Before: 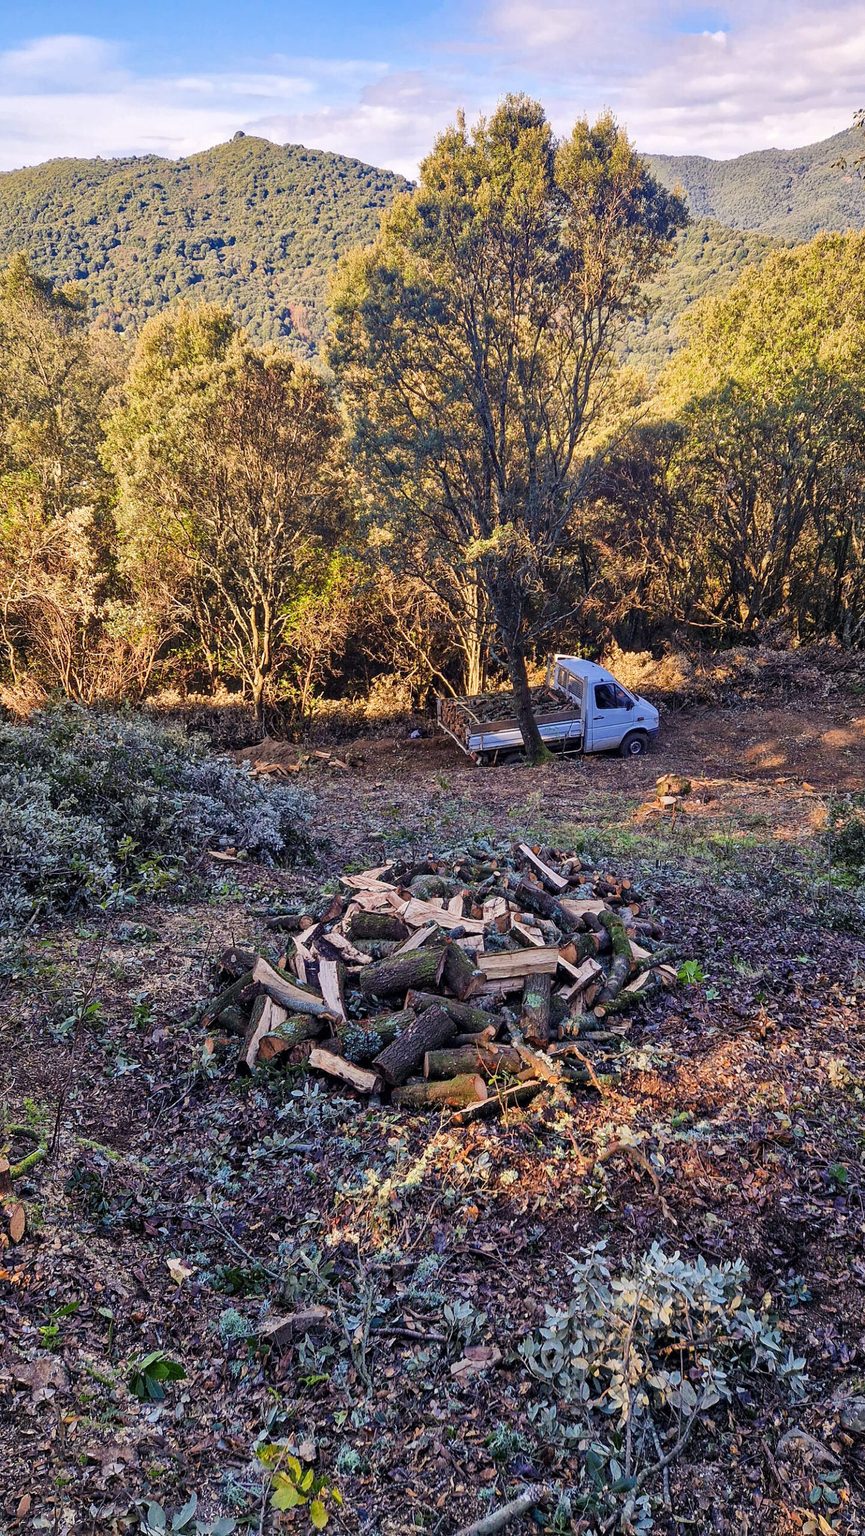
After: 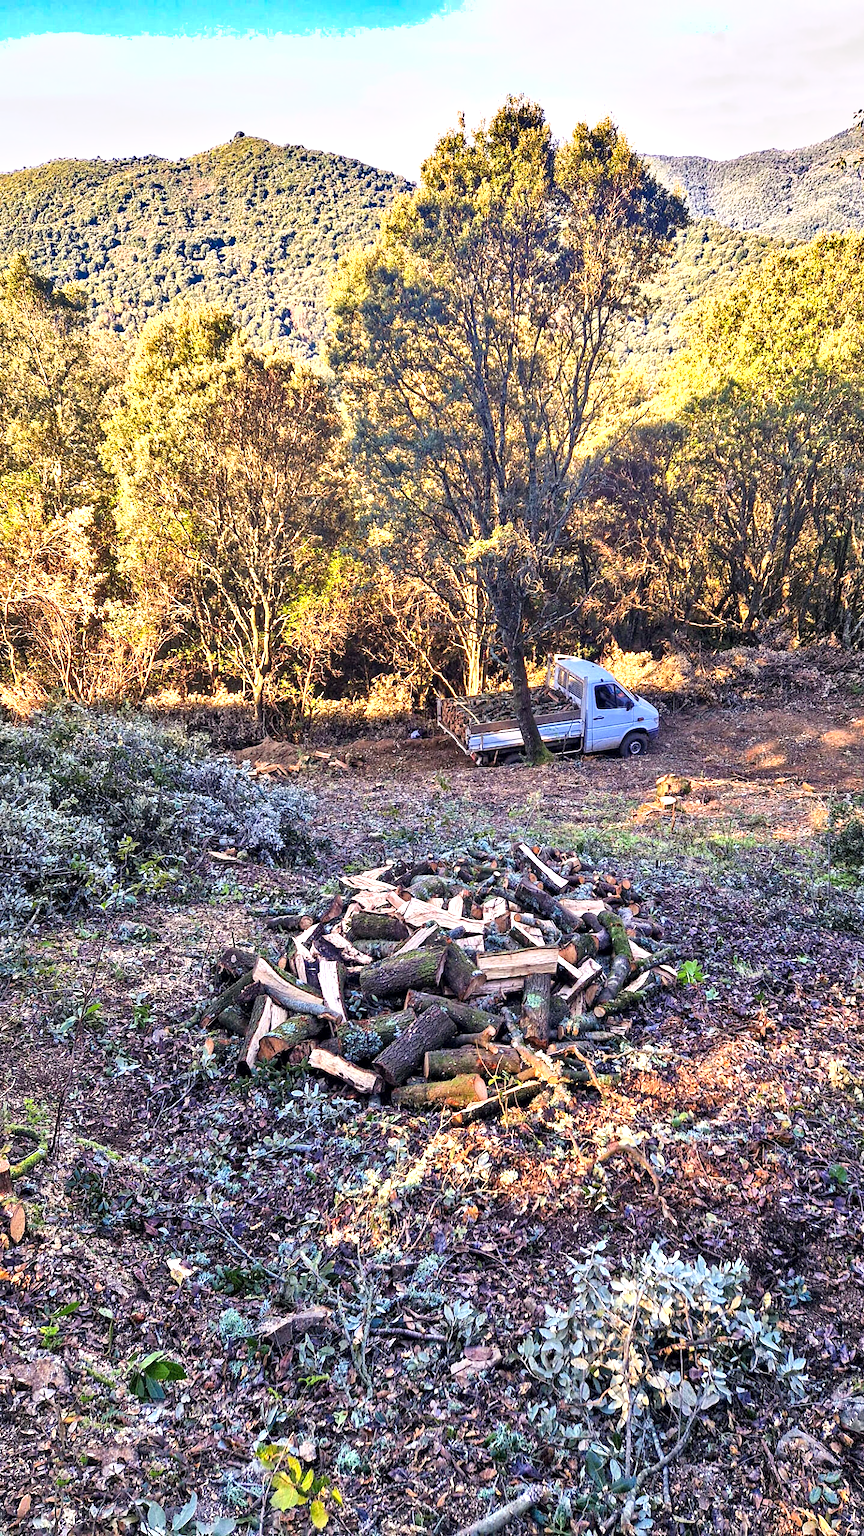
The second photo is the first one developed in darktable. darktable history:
shadows and highlights: low approximation 0.01, soften with gaussian
exposure: black level correction 0.001, exposure 1.044 EV, compensate exposure bias true, compensate highlight preservation false
